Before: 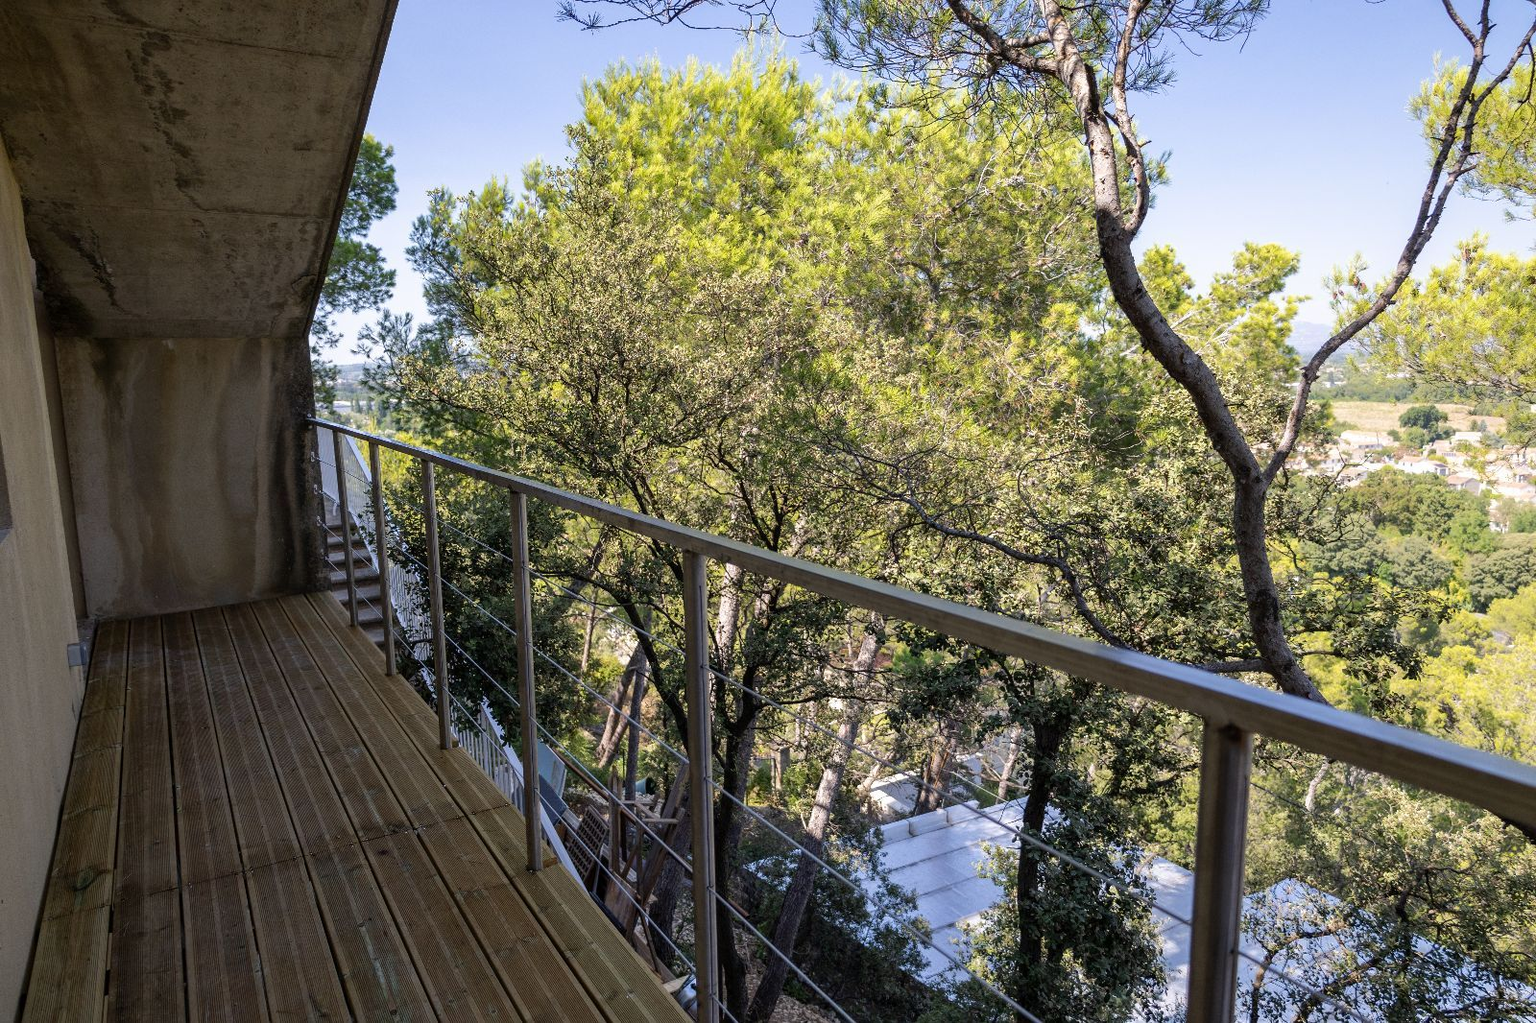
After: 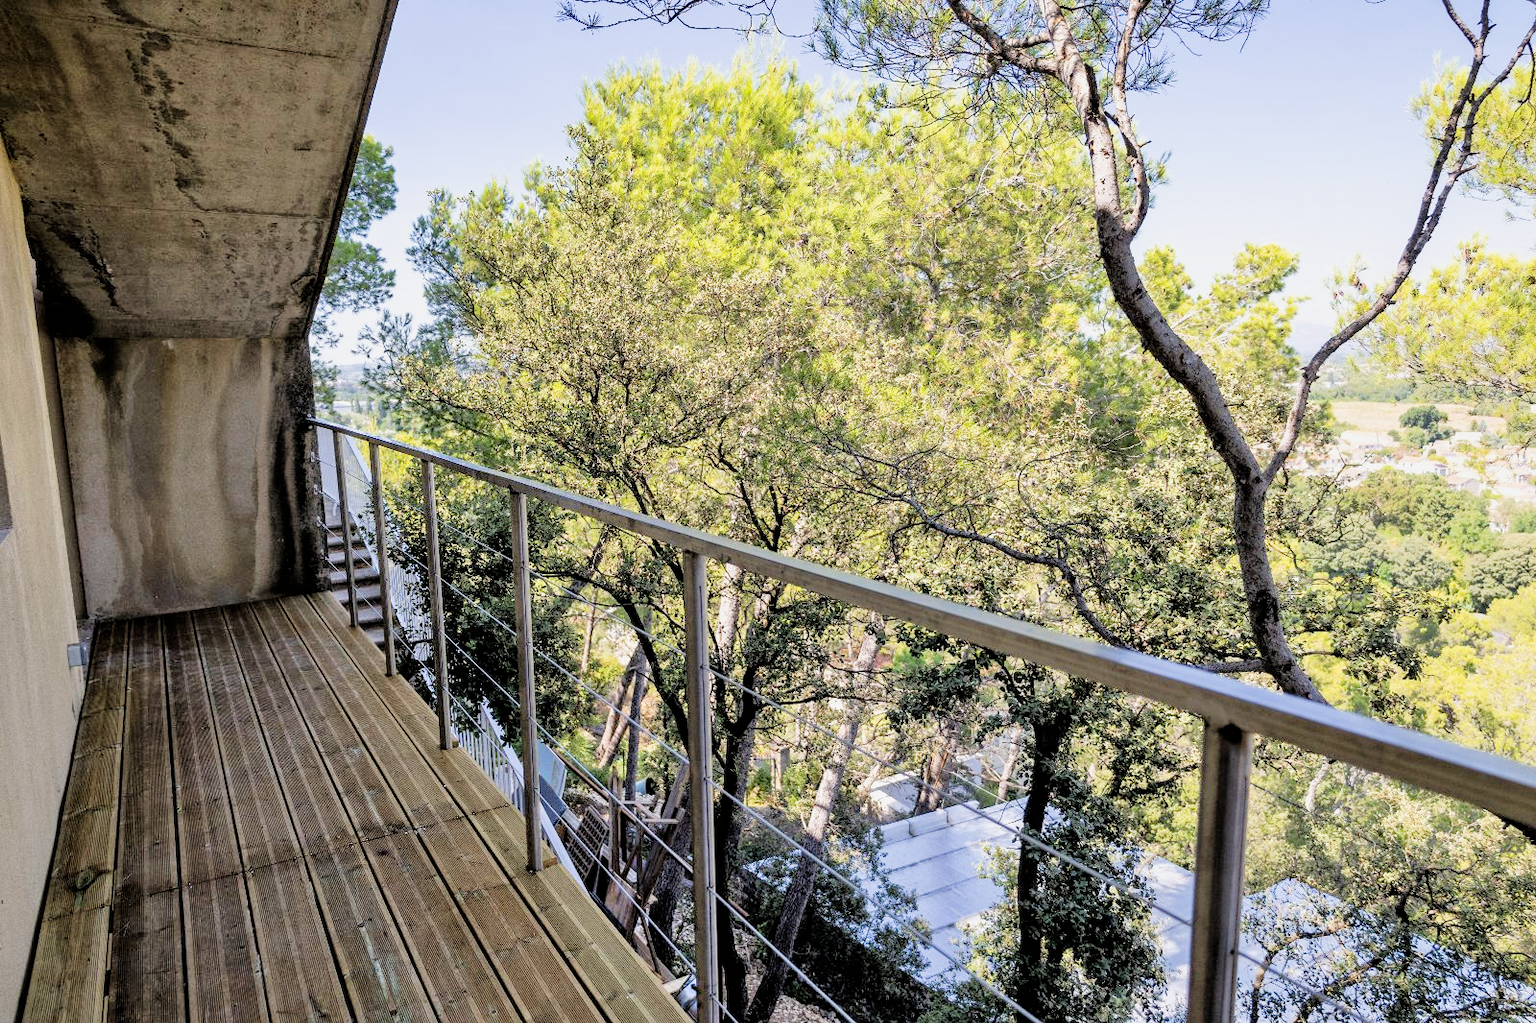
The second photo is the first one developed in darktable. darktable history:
filmic rgb: black relative exposure -5 EV, hardness 2.88, contrast 1.4, highlights saturation mix -30%
exposure: black level correction 0, exposure 0.5 EV, compensate highlight preservation false
tone equalizer: -7 EV 0.15 EV, -6 EV 0.6 EV, -5 EV 1.15 EV, -4 EV 1.33 EV, -3 EV 1.15 EV, -2 EV 0.6 EV, -1 EV 0.15 EV, mask exposure compensation -0.5 EV
